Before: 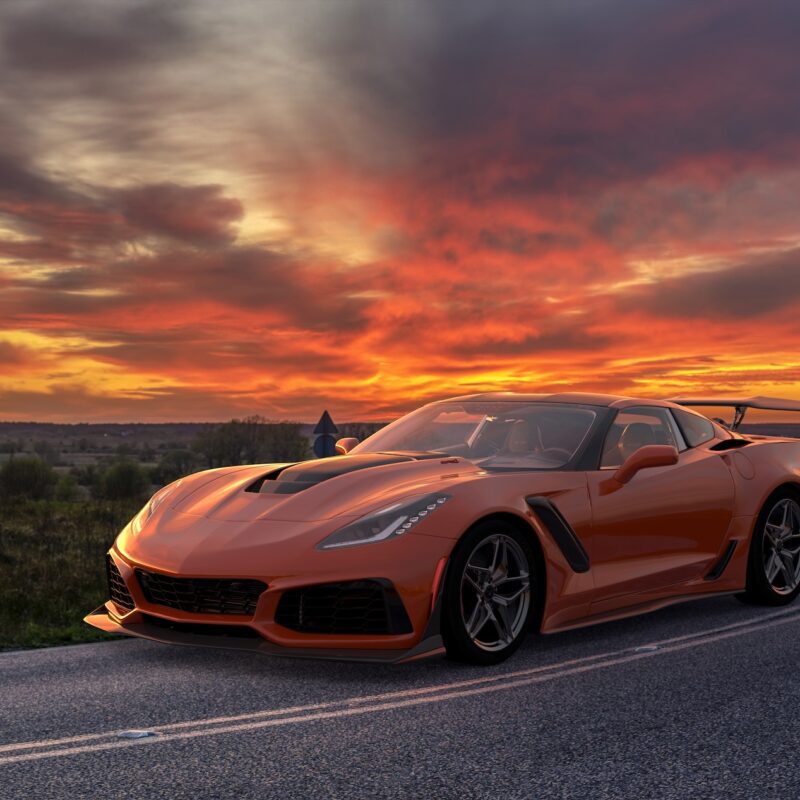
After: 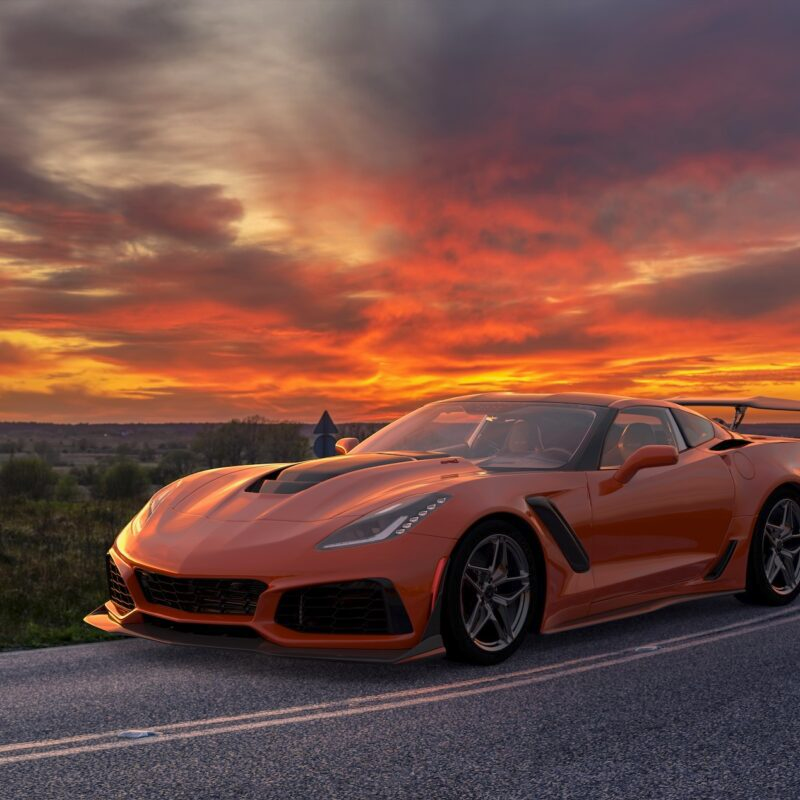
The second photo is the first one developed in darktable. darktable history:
color balance rgb: highlights gain › chroma 0.914%, highlights gain › hue 29.8°, linear chroma grading › global chroma 8.851%, perceptual saturation grading › global saturation 0.471%, global vibrance -16.621%, contrast -6.234%
